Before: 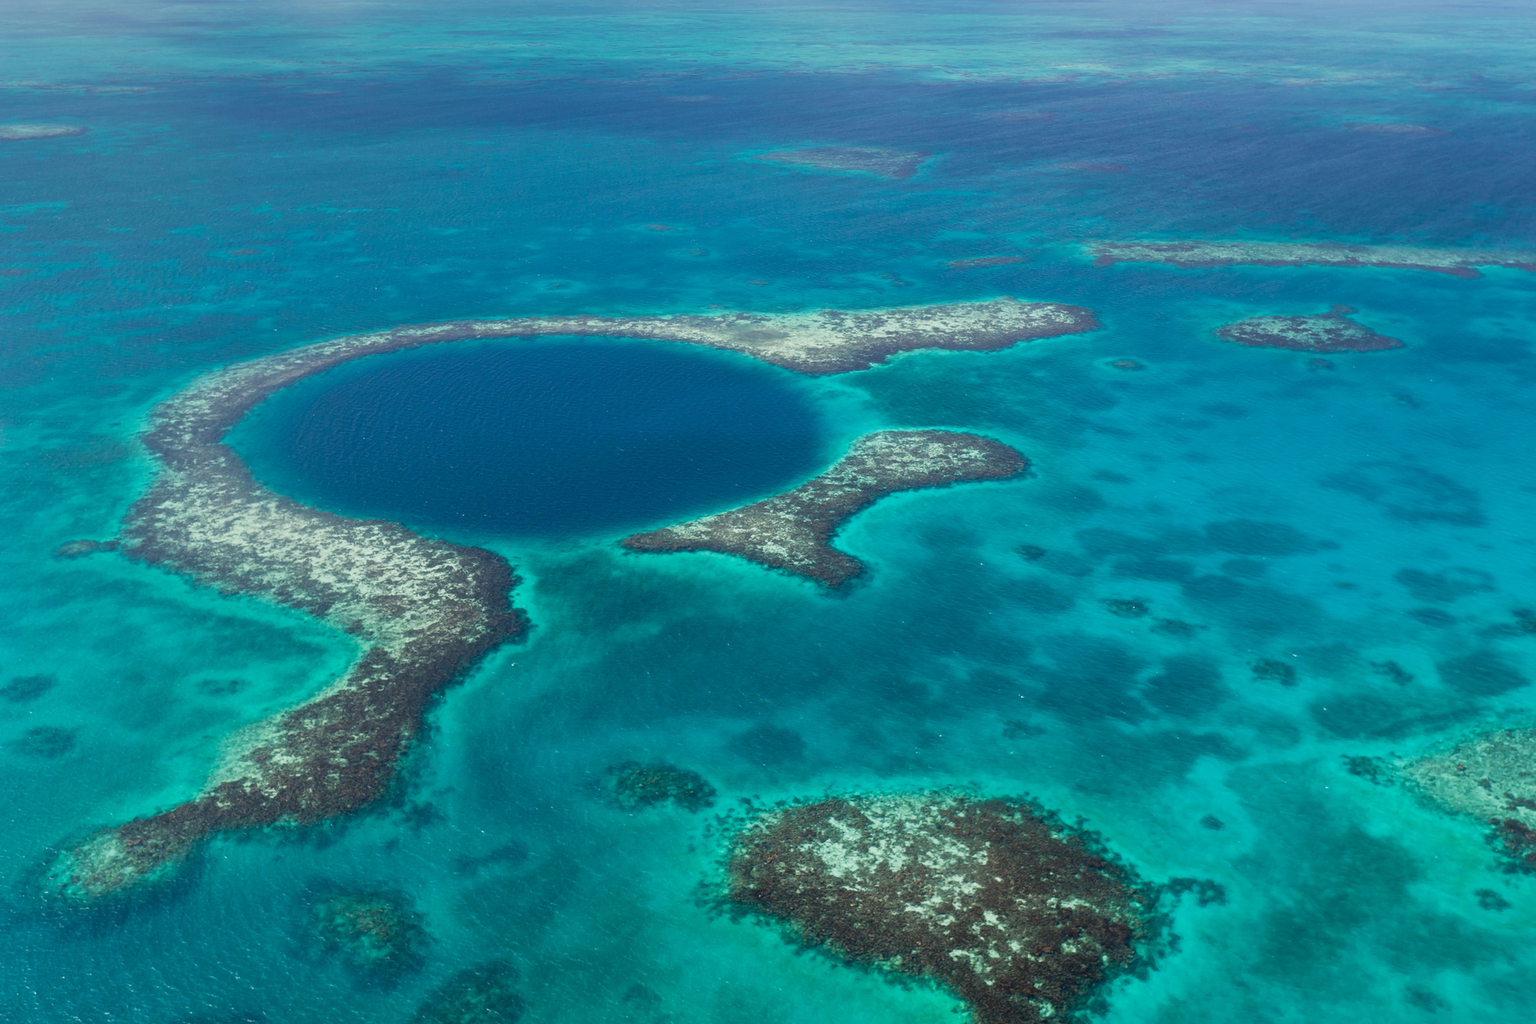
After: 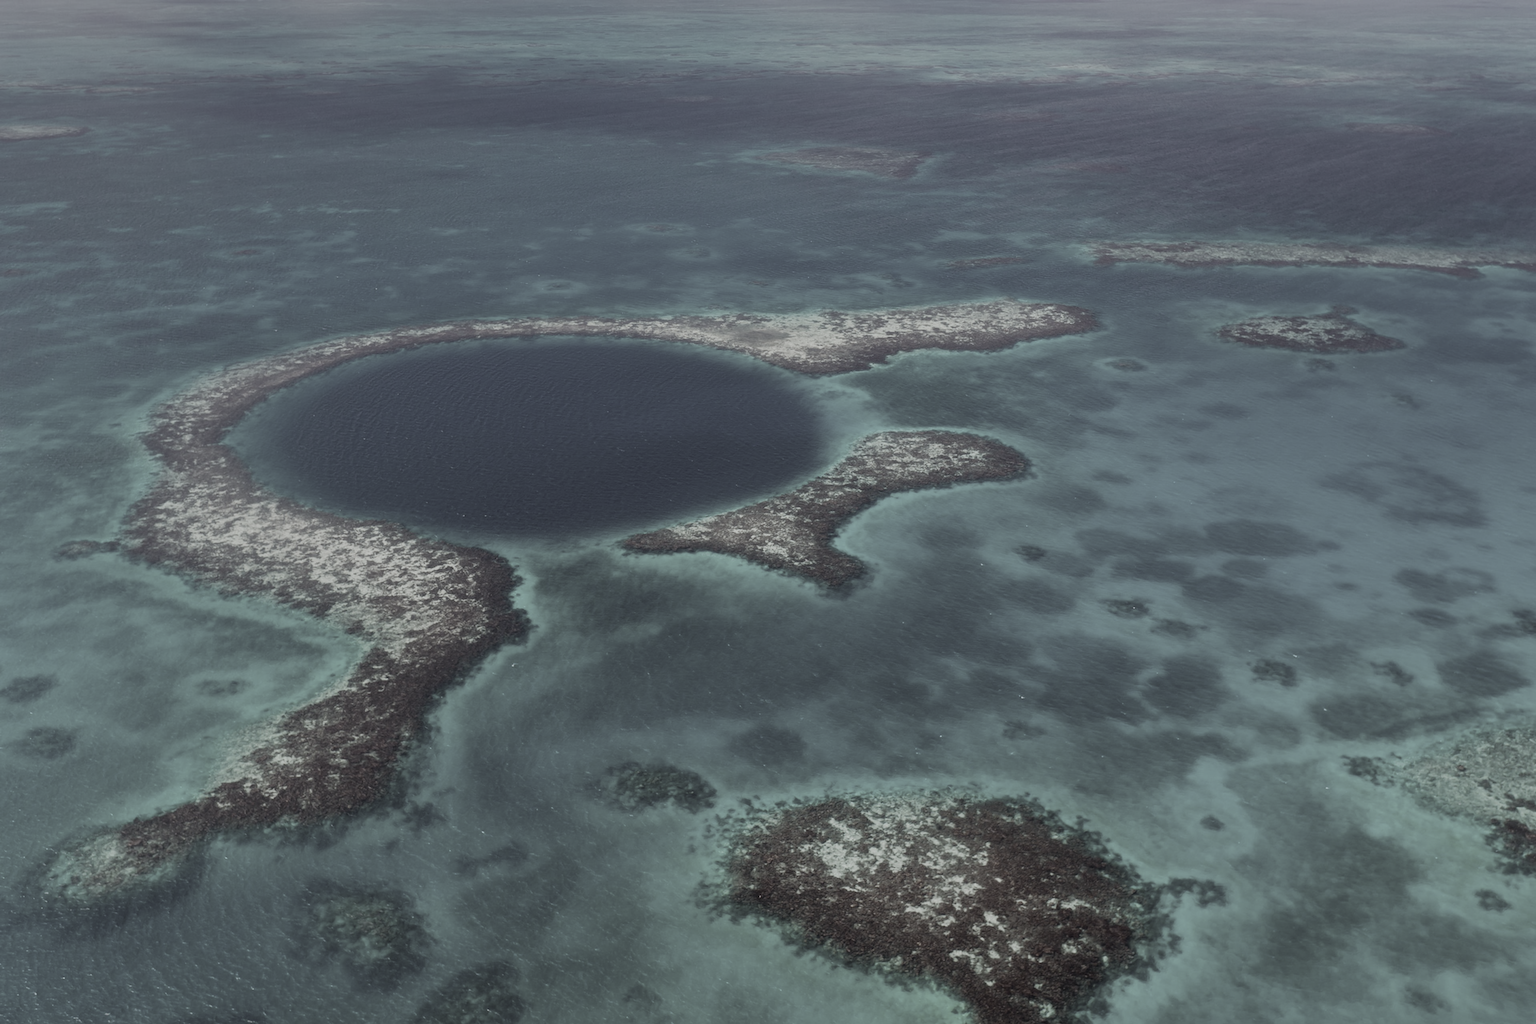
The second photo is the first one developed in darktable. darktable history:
contrast brightness saturation: contrast 0.04, saturation 0.07
exposure: exposure -0.582 EV, compensate highlight preservation false
rgb levels: mode RGB, independent channels, levels [[0, 0.474, 1], [0, 0.5, 1], [0, 0.5, 1]]
color correction: saturation 0.3
